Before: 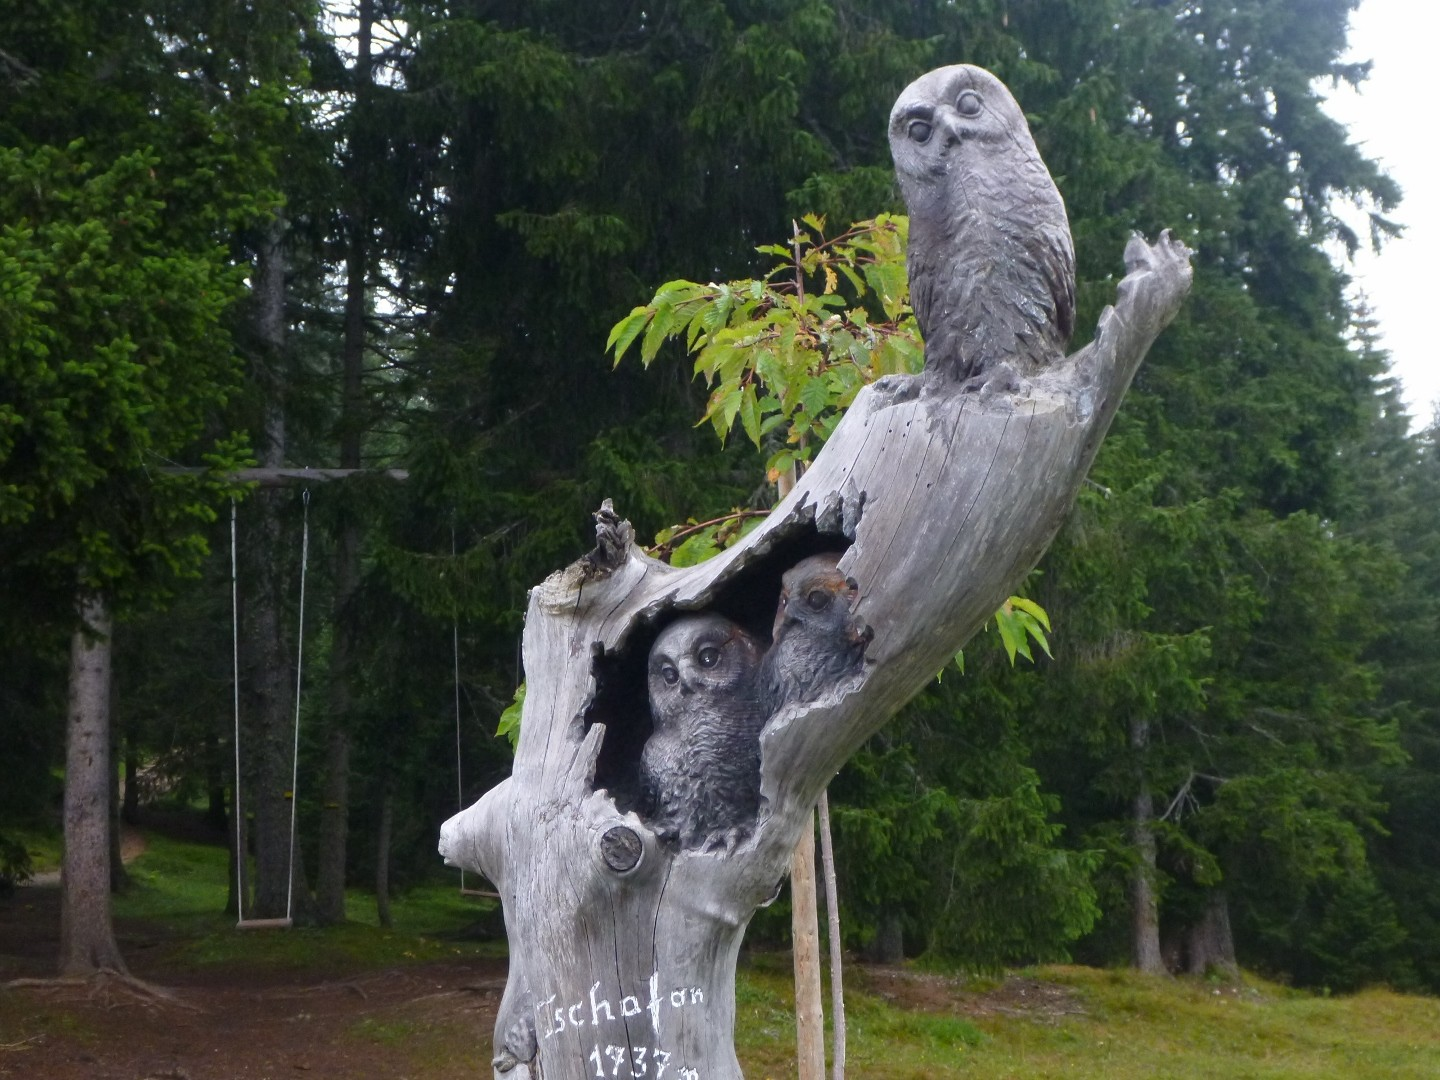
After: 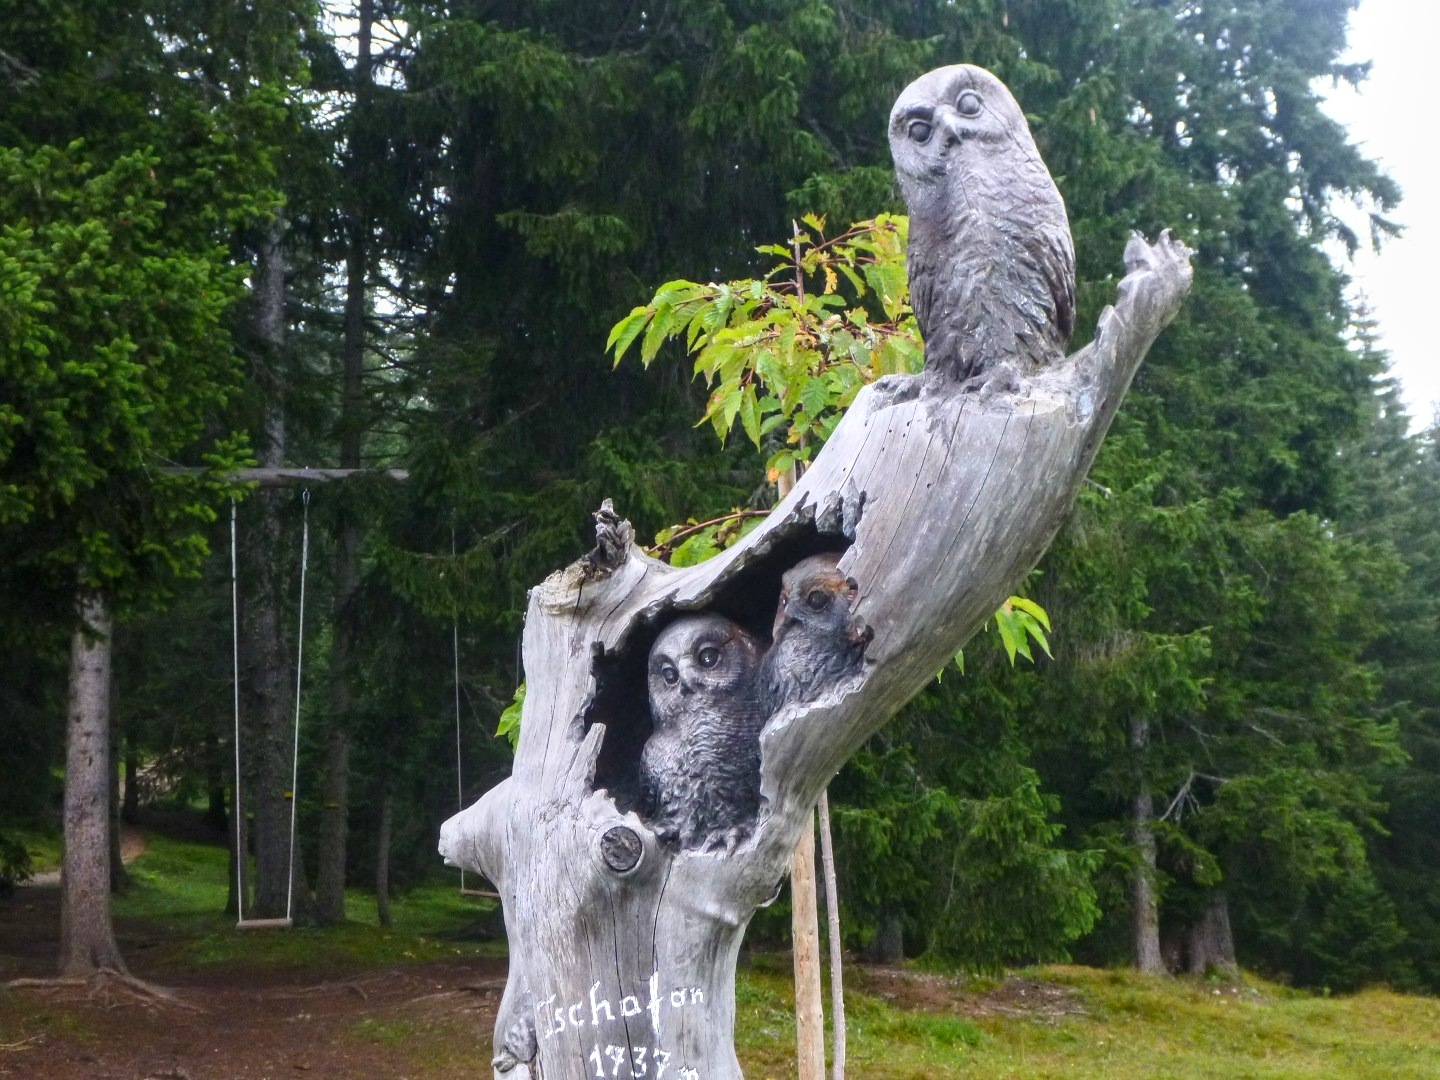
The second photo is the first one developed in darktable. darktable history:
contrast brightness saturation: contrast 0.2, brightness 0.16, saturation 0.22
local contrast: on, module defaults
